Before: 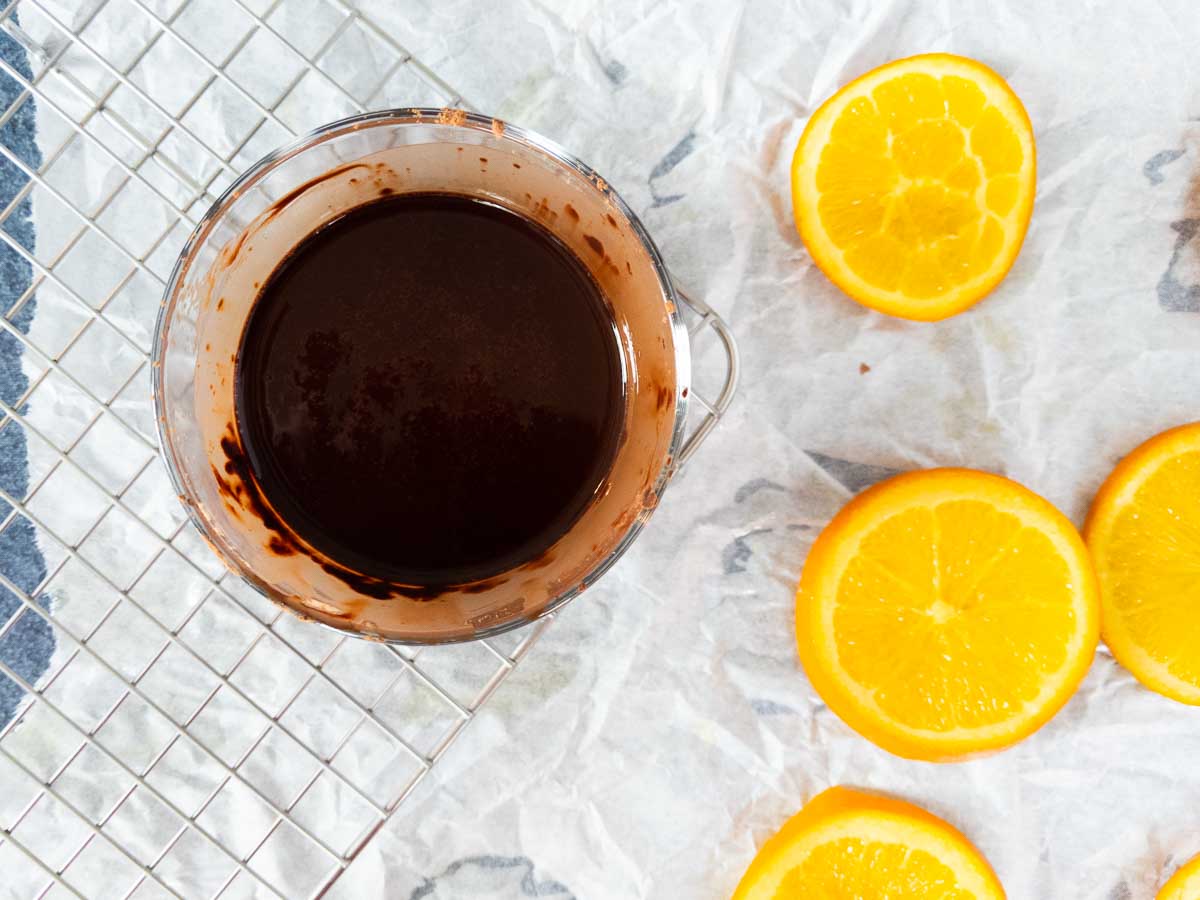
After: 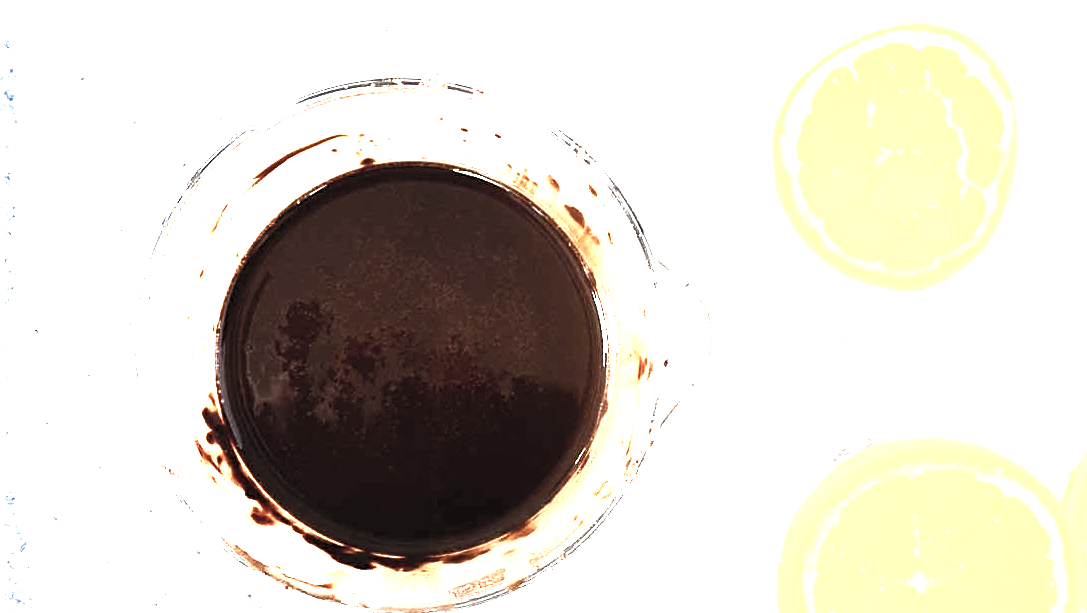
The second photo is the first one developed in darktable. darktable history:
crop: left 1.624%, top 3.352%, right 7.724%, bottom 28.488%
exposure: black level correction 0, exposure 0.5 EV, compensate exposure bias true, compensate highlight preservation false
contrast brightness saturation: contrast 0.581, brightness 0.573, saturation -0.326
levels: white 99.92%, levels [0.012, 0.367, 0.697]
sharpen: on, module defaults
